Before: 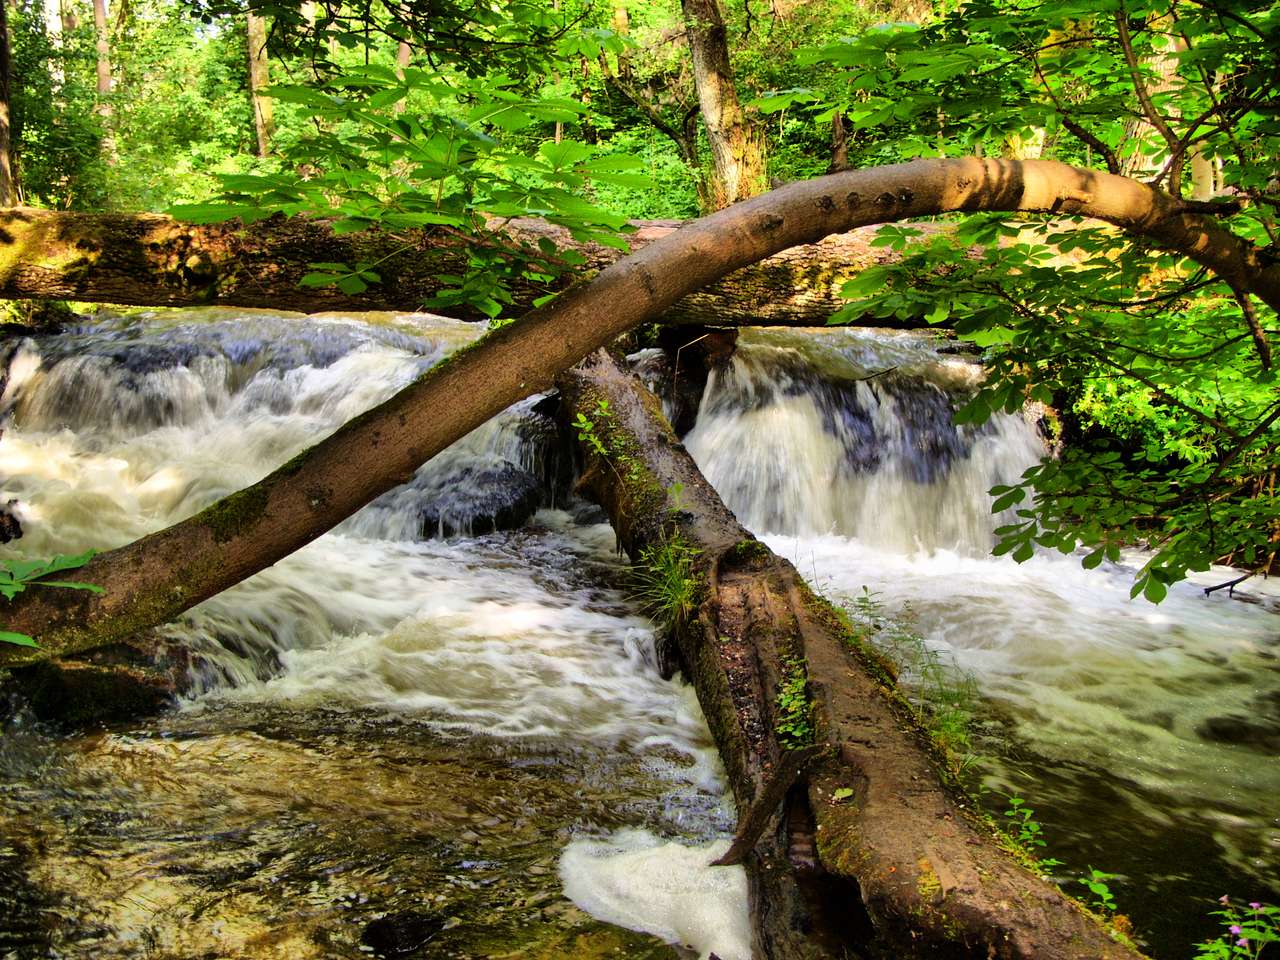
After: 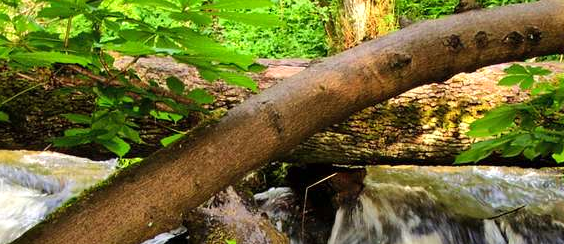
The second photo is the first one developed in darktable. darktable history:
shadows and highlights: shadows 24.79, highlights -23.15
exposure: exposure 0.2 EV, compensate exposure bias true, compensate highlight preservation false
crop: left 29.115%, top 16.875%, right 26.822%, bottom 57.607%
